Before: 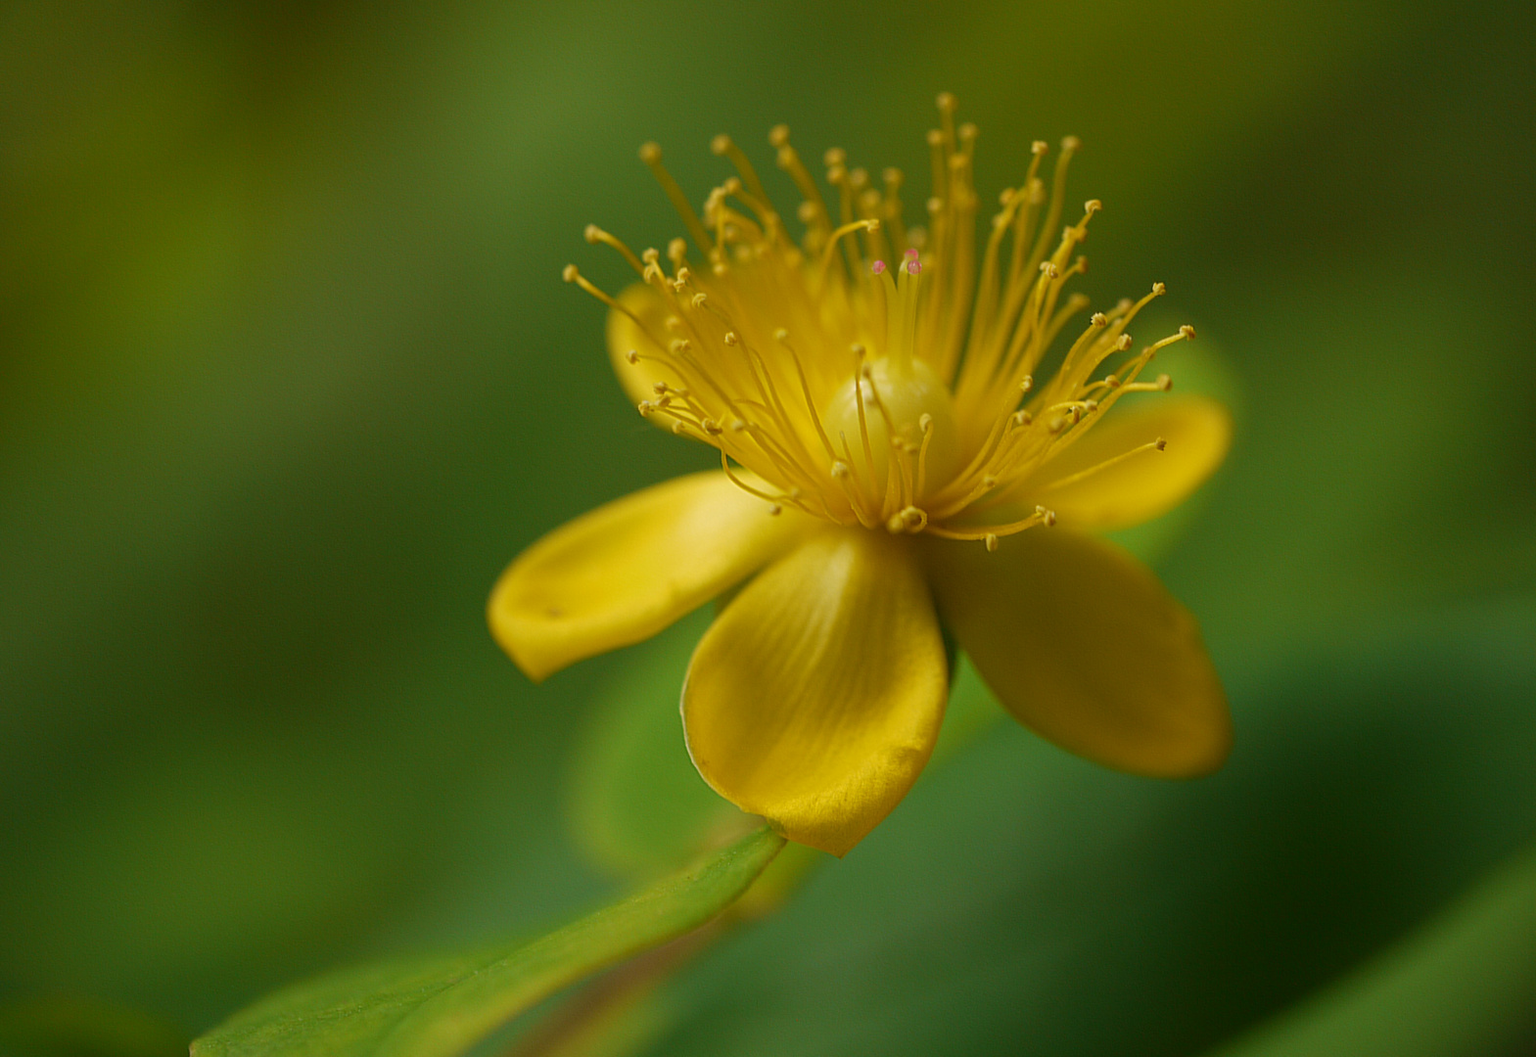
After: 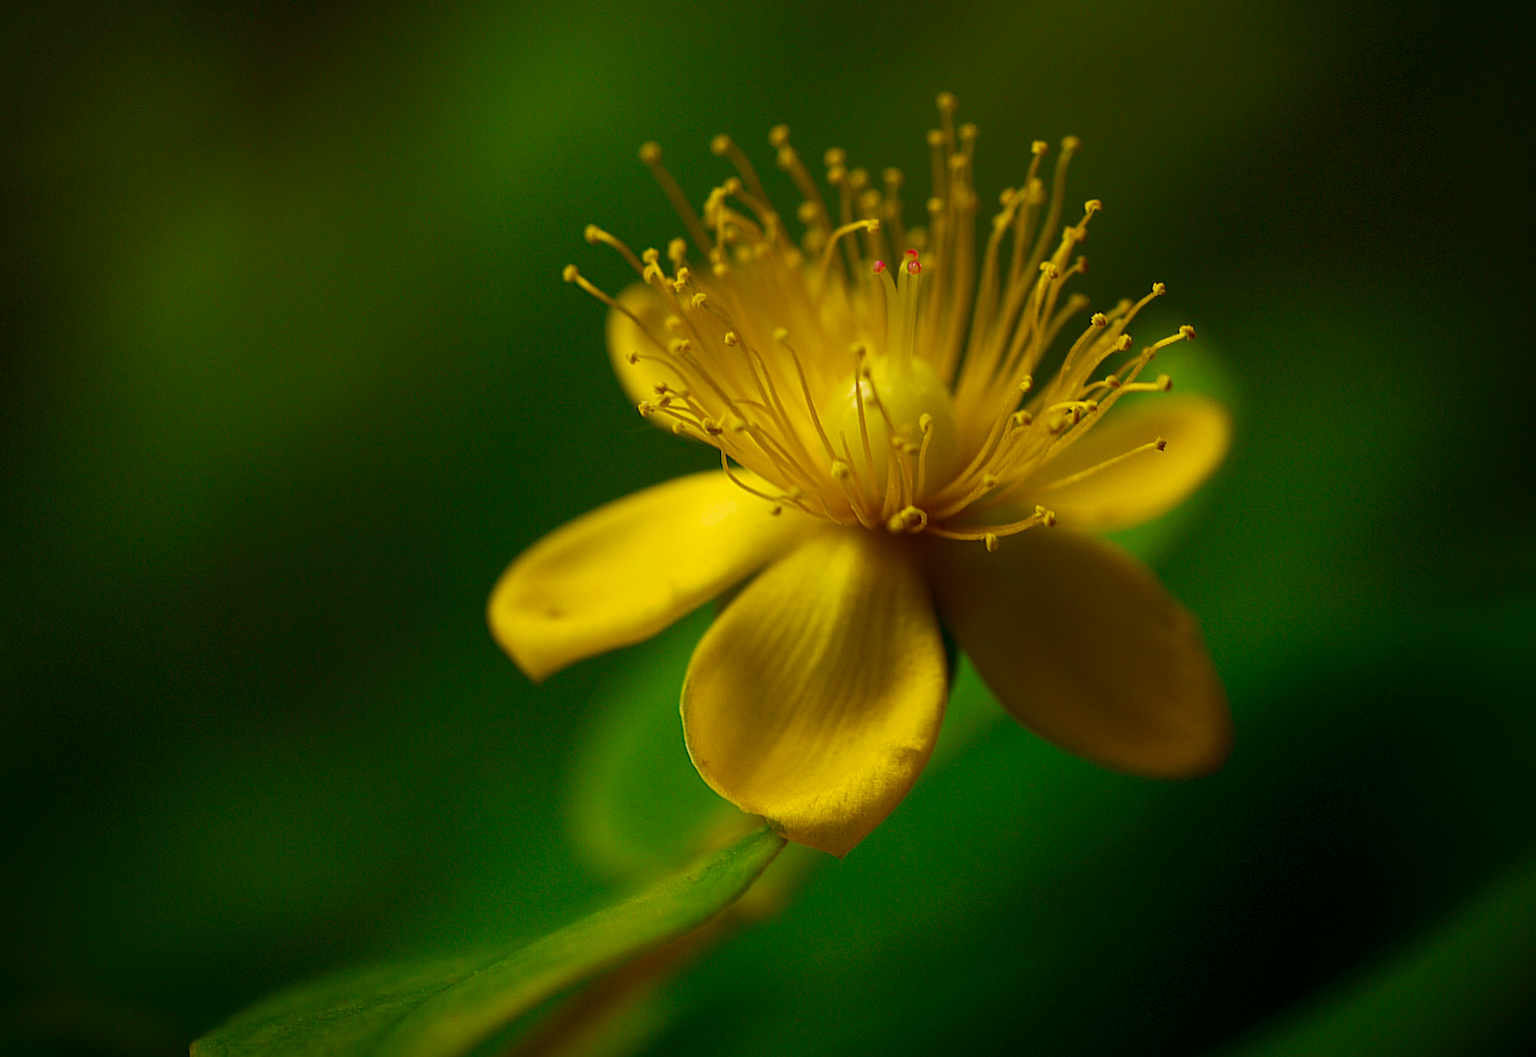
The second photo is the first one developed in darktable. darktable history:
contrast brightness saturation: contrast 0.21, brightness -0.11, saturation 0.21
color balance rgb: perceptual saturation grading › global saturation 20%, global vibrance 20%
exposure: black level correction 0.009, compensate highlight preservation false
vignetting: fall-off start 68.33%, fall-off radius 30%, saturation 0.042, center (-0.066, -0.311), width/height ratio 0.992, shape 0.85, dithering 8-bit output
